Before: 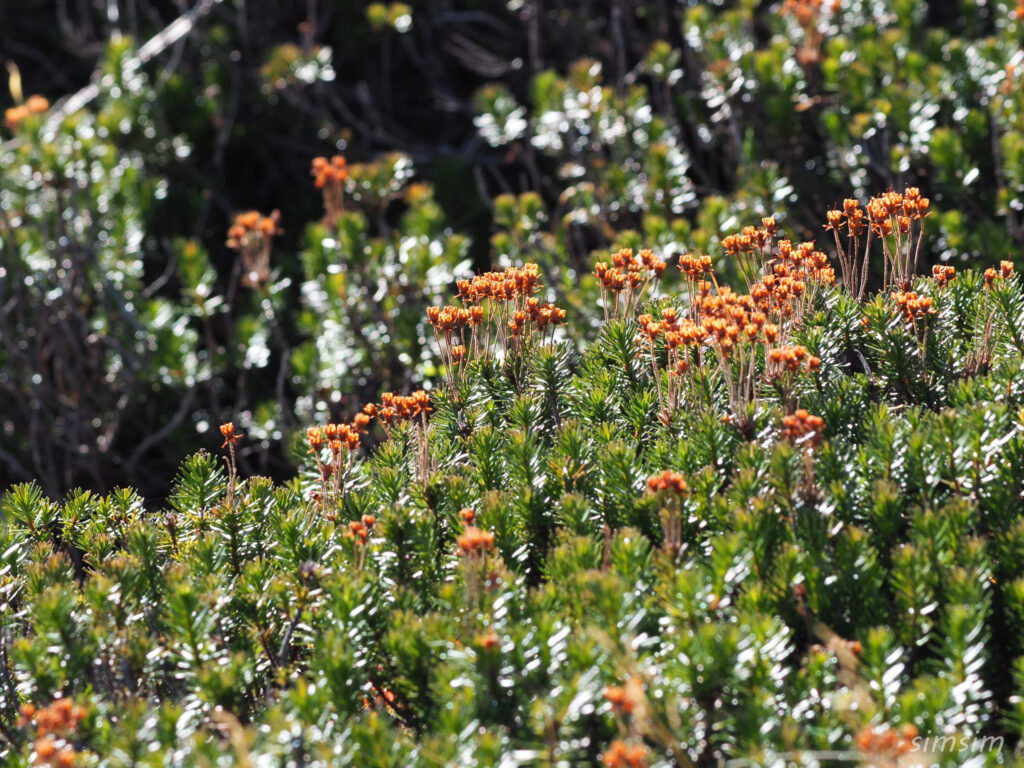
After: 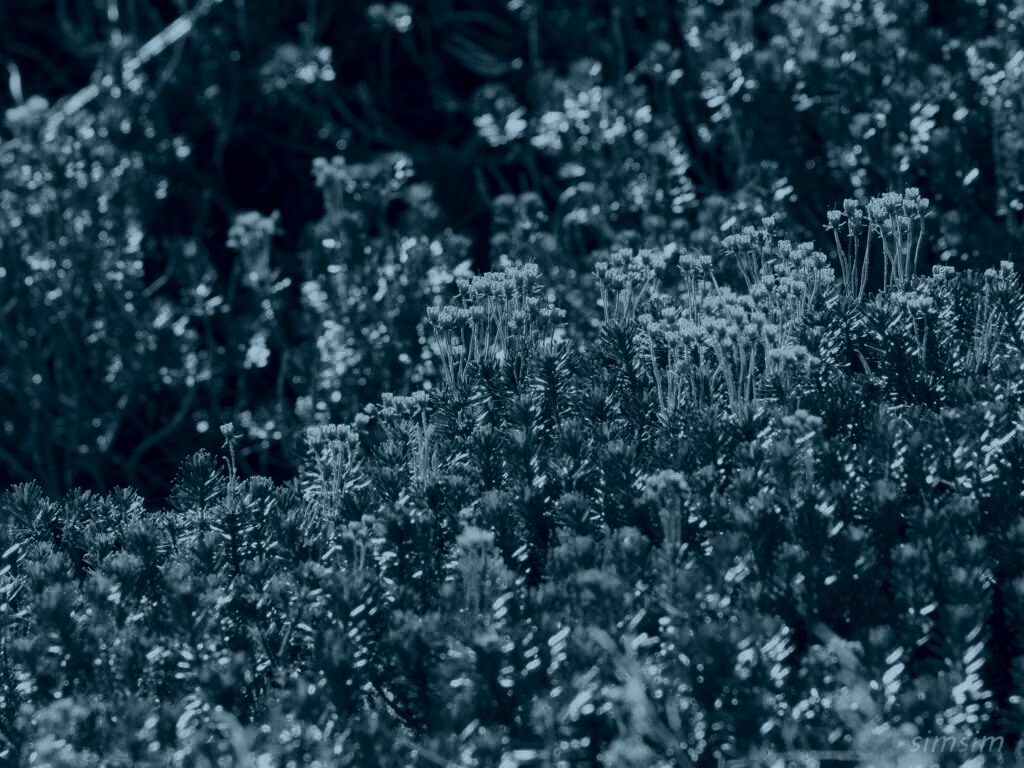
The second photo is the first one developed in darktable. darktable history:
color zones: curves: ch0 [(0.25, 0.5) (0.347, 0.092) (0.75, 0.5)]; ch1 [(0.25, 0.5) (0.33, 0.51) (0.75, 0.5)]
exposure: black level correction 0, exposure 1.1 EV, compensate exposure bias true, compensate highlight preservation false
colorize: hue 194.4°, saturation 29%, source mix 61.75%, lightness 3.98%, version 1
